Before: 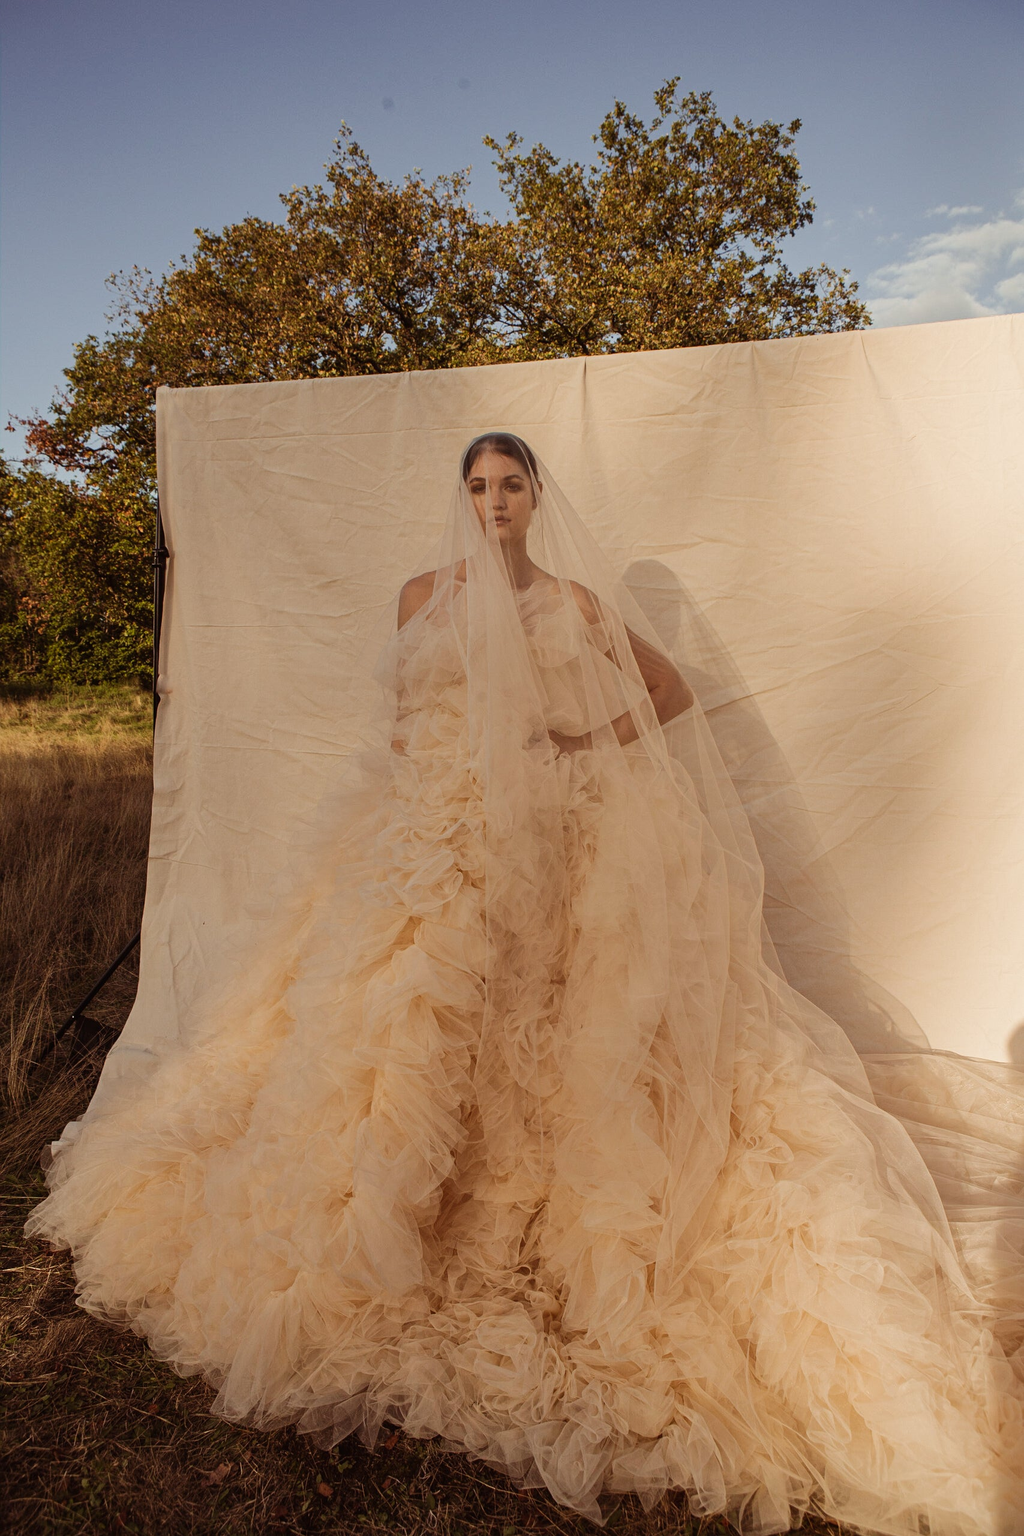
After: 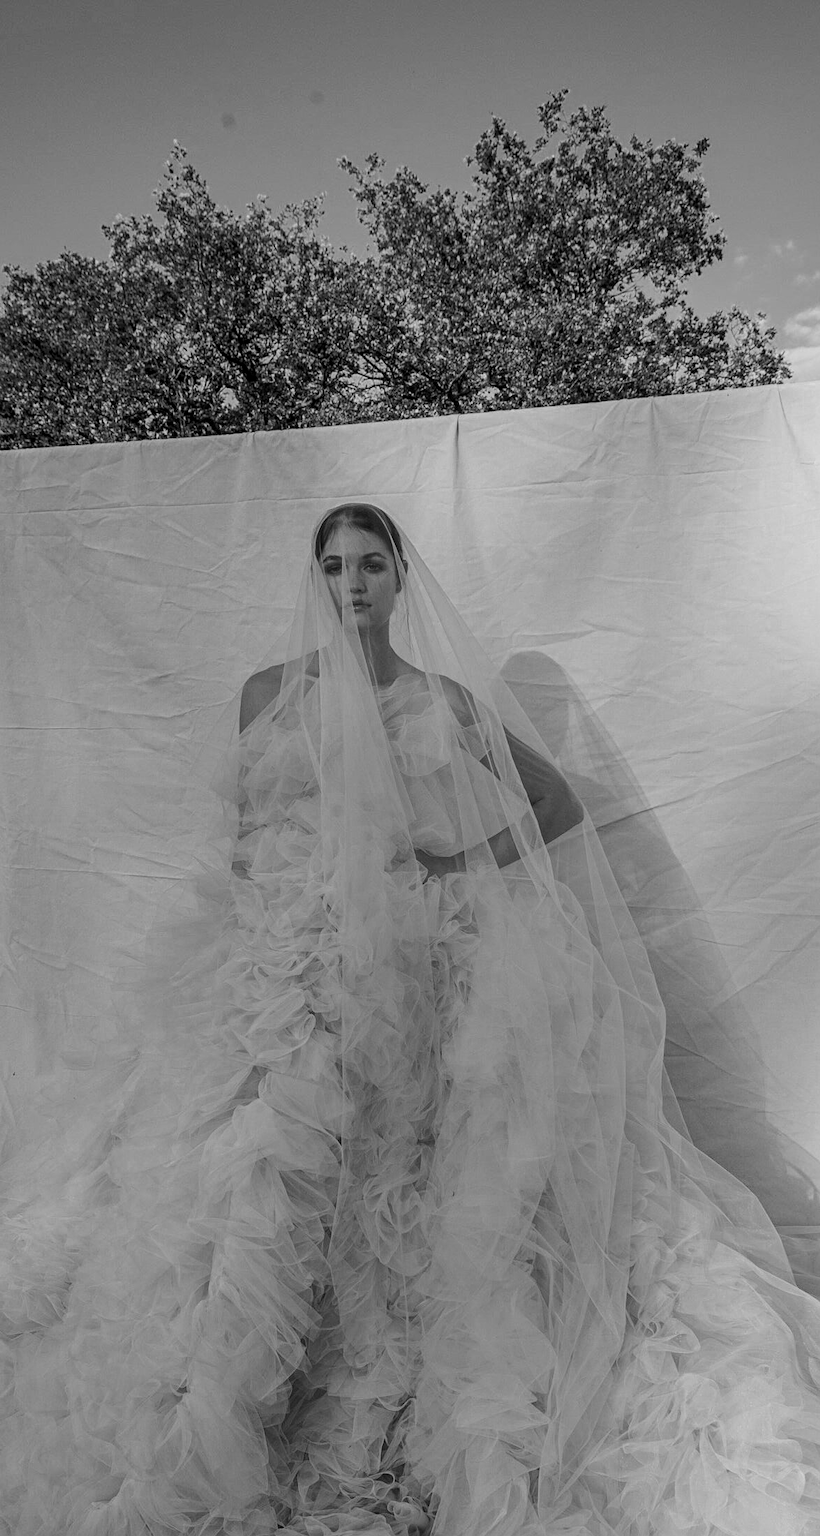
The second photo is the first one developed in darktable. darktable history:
crop: left 18.766%, right 12.336%, bottom 14.02%
color zones: curves: ch0 [(0.002, 0.593) (0.143, 0.417) (0.285, 0.541) (0.455, 0.289) (0.608, 0.327) (0.727, 0.283) (0.869, 0.571) (1, 0.603)]; ch1 [(0, 0) (0.143, 0) (0.286, 0) (0.429, 0) (0.571, 0) (0.714, 0) (0.857, 0)]
local contrast: on, module defaults
sharpen: amount 0.21
